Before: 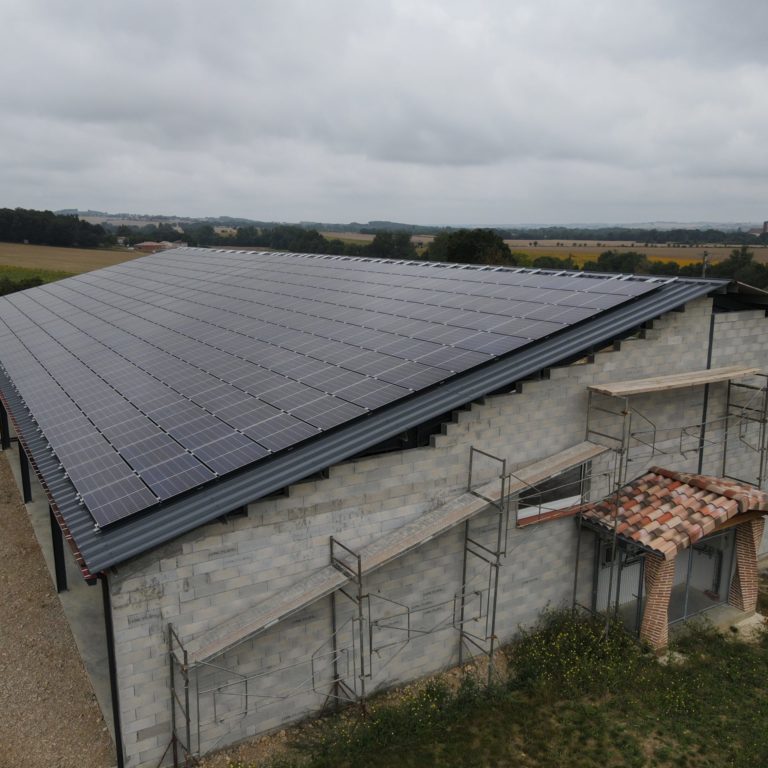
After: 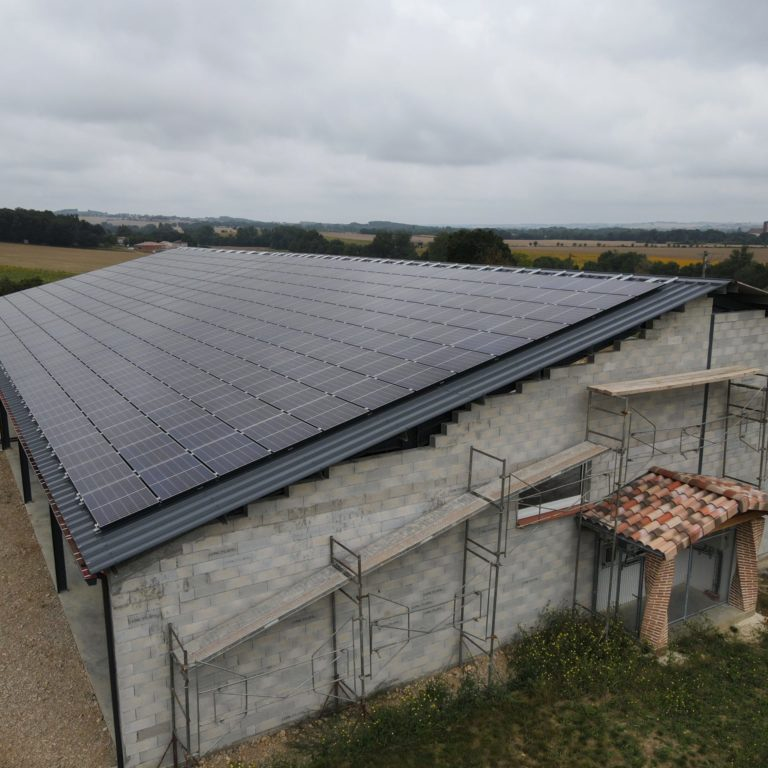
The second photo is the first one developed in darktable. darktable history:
exposure: exposure 0.167 EV, compensate highlight preservation false
